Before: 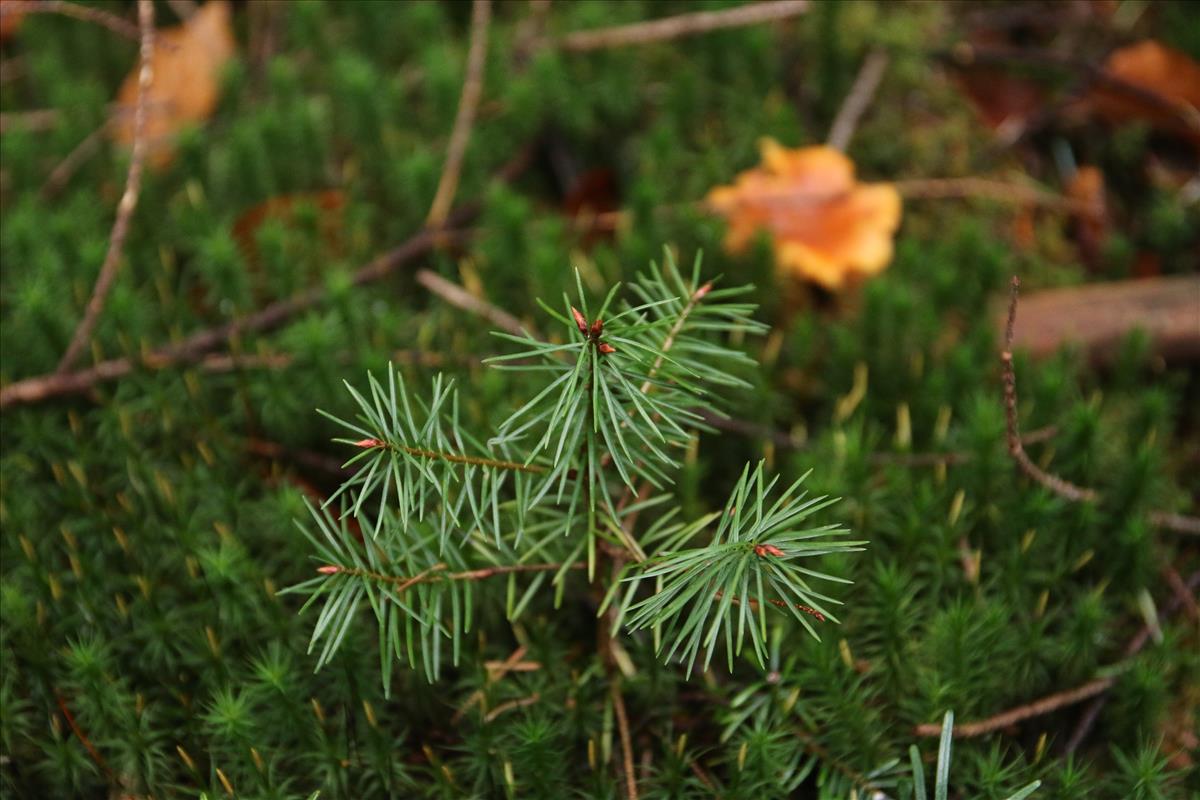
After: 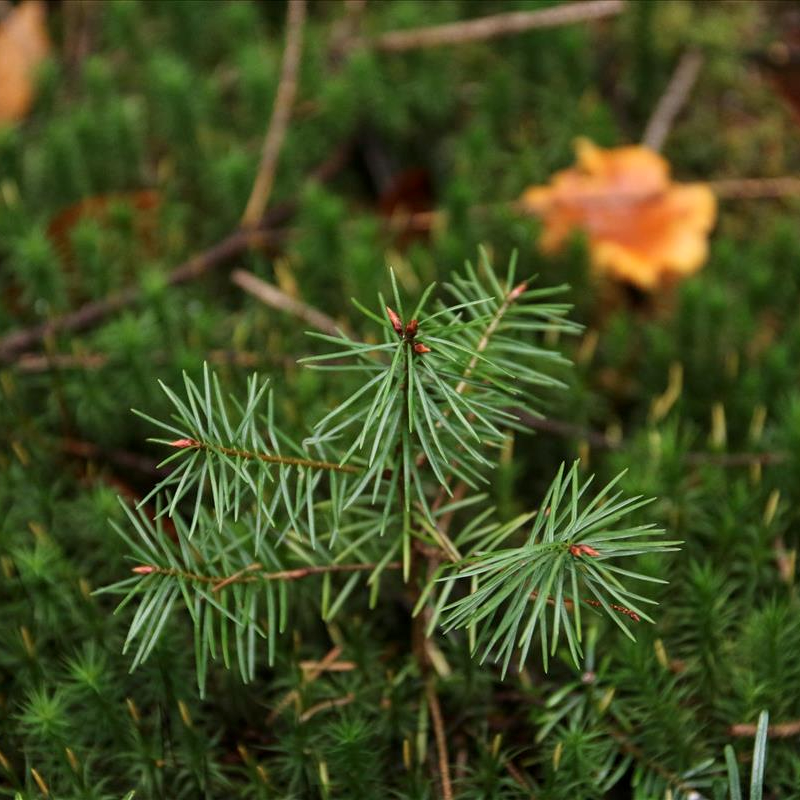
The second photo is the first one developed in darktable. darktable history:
local contrast: highlights 100%, shadows 100%, detail 120%, midtone range 0.2
crop and rotate: left 15.446%, right 17.836%
